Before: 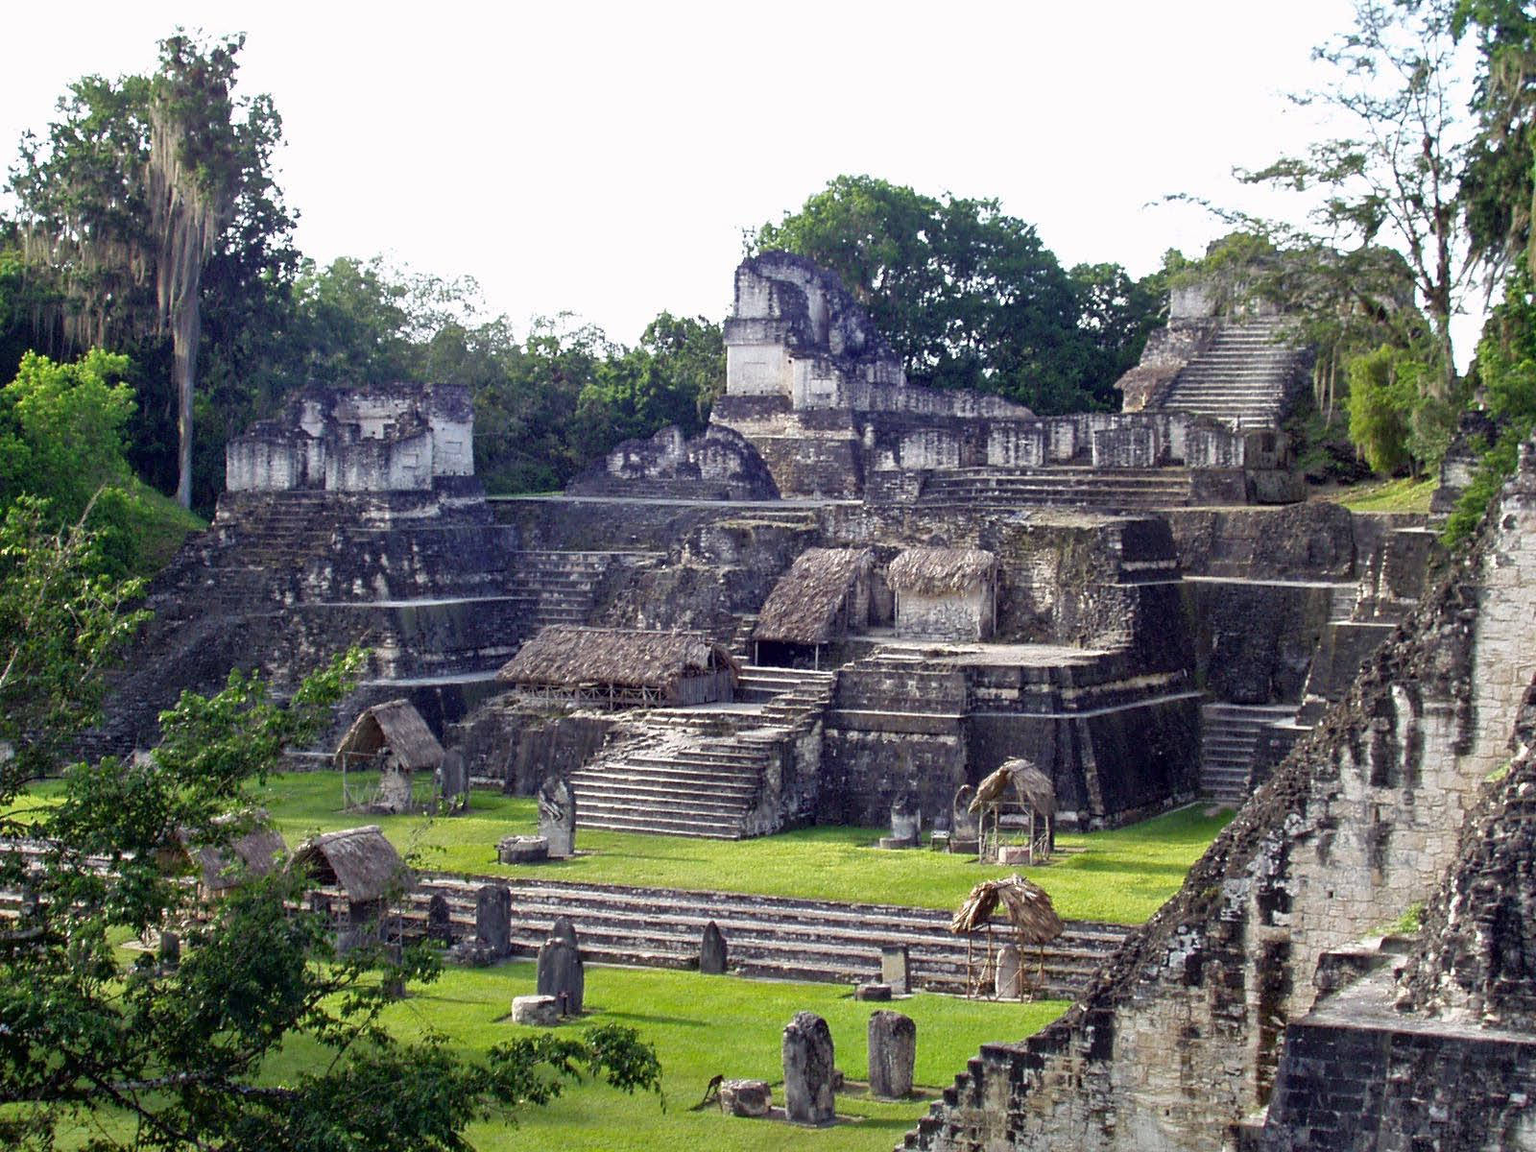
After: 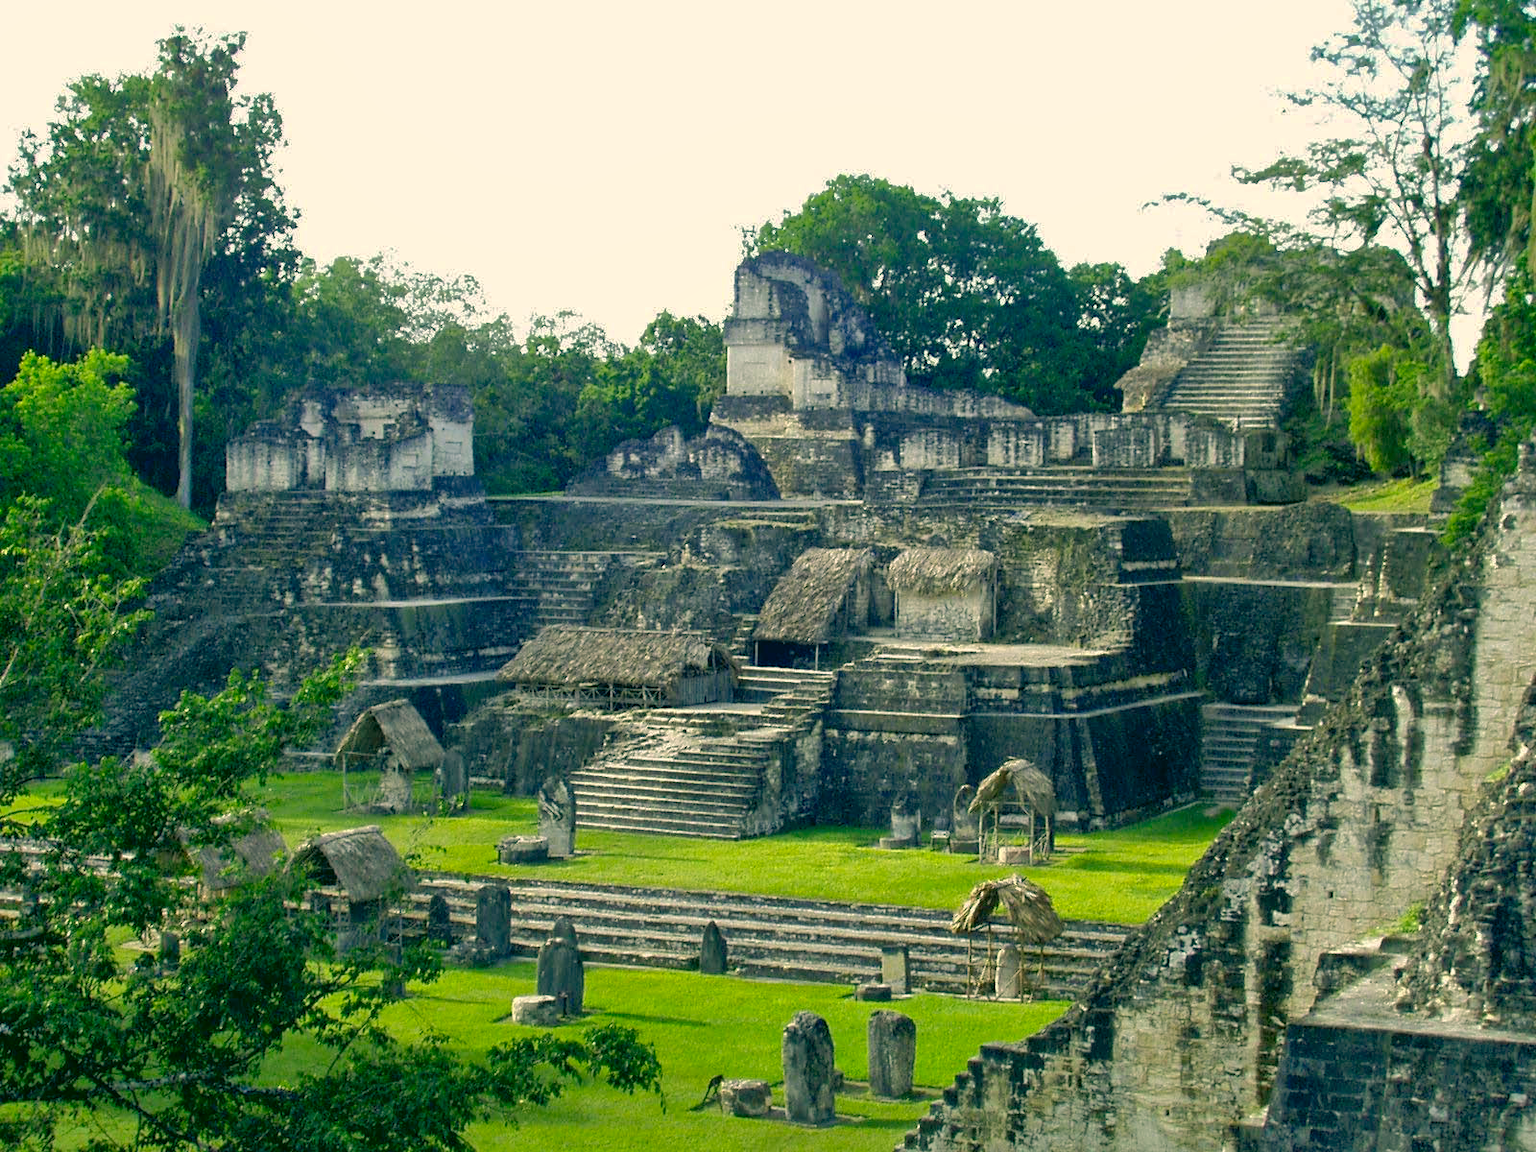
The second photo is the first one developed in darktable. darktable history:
color calibration: x 0.37, y 0.382, temperature 4318.46 K
shadows and highlights: highlights -60.1
color correction: highlights a* 5.61, highlights b* 33.28, shadows a* -26.17, shadows b* 3.76
